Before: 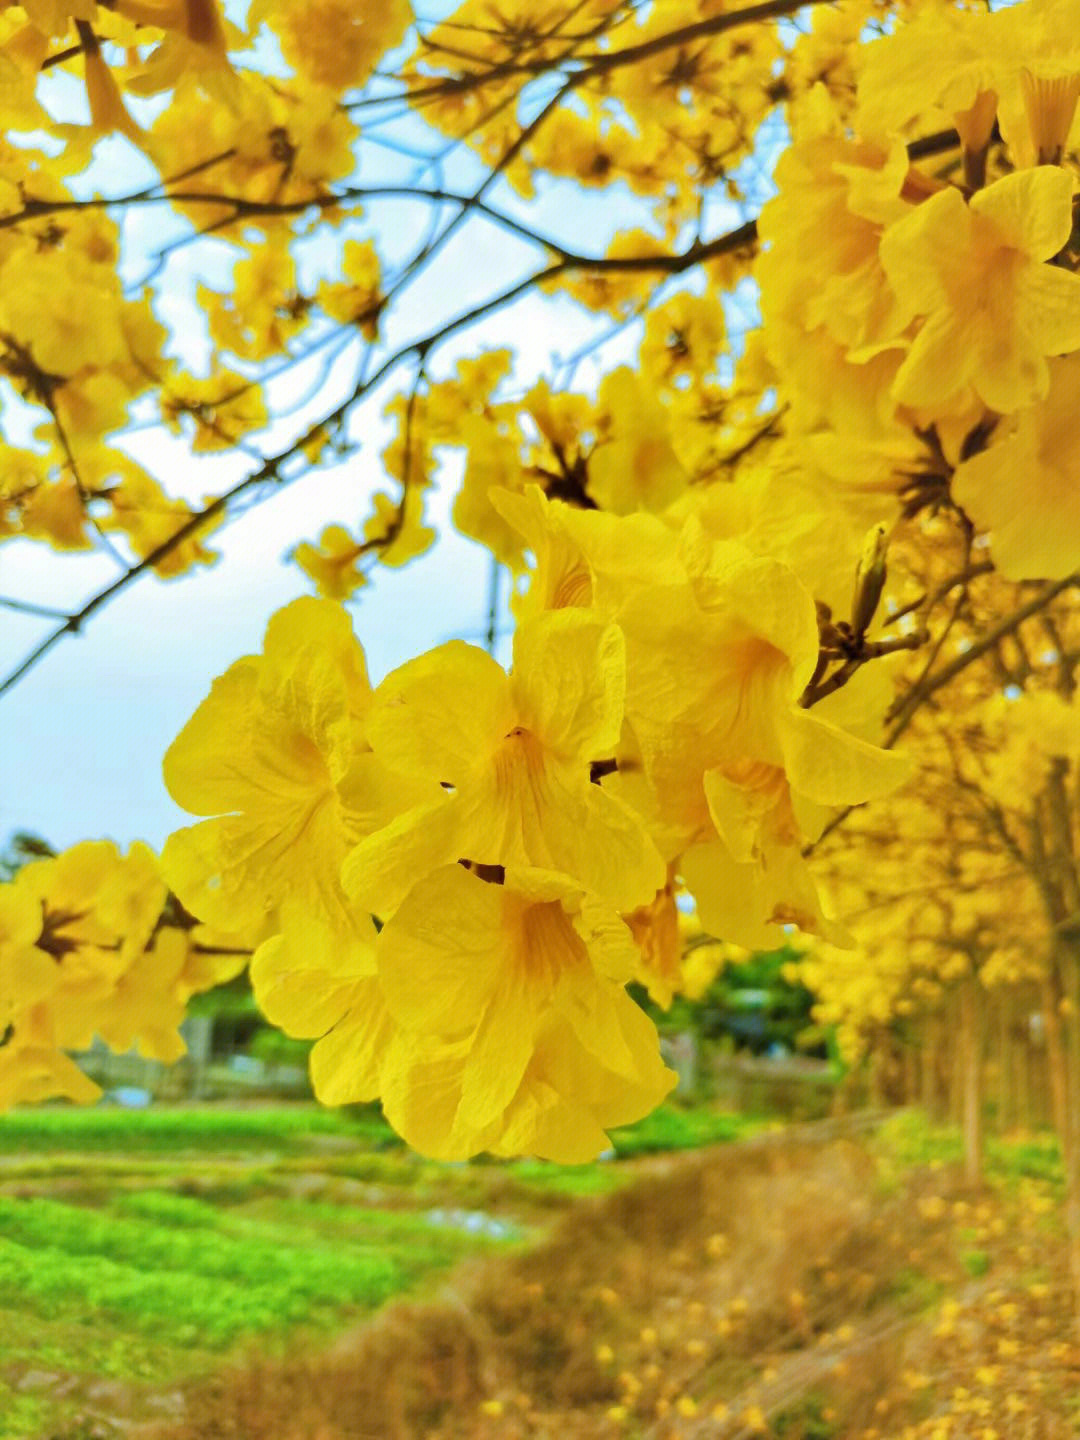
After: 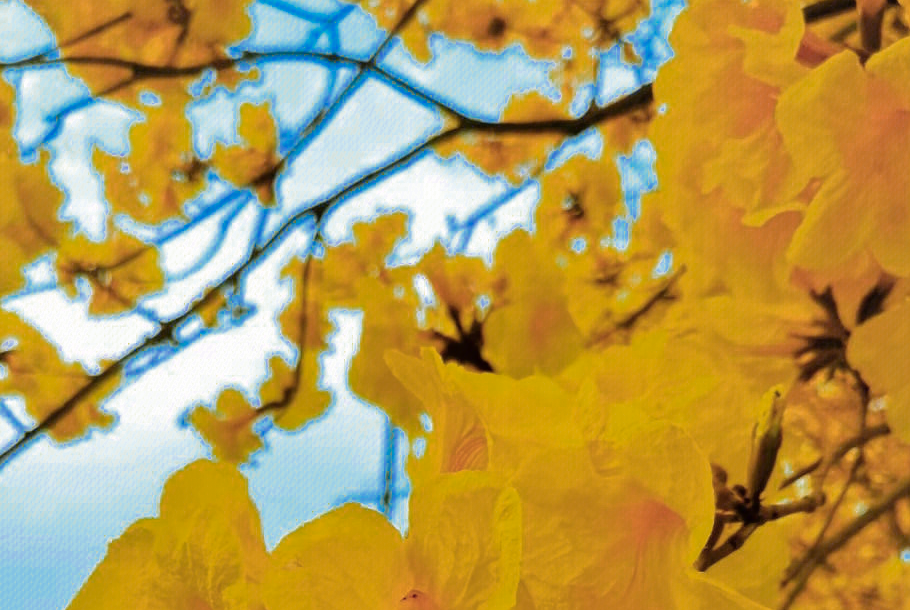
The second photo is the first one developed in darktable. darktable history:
crop and rotate: left 9.69%, top 9.548%, right 5.96%, bottom 48.057%
tone curve: curves: ch0 [(0, 0) (0.003, 0.005) (0.011, 0.008) (0.025, 0.014) (0.044, 0.021) (0.069, 0.027) (0.1, 0.041) (0.136, 0.083) (0.177, 0.138) (0.224, 0.197) (0.277, 0.259) (0.335, 0.331) (0.399, 0.399) (0.468, 0.476) (0.543, 0.547) (0.623, 0.635) (0.709, 0.753) (0.801, 0.847) (0.898, 0.94) (1, 1)]
contrast brightness saturation: contrast 0.057, brightness -0.006, saturation -0.248
color zones: curves: ch0 [(0, 0.553) (0.123, 0.58) (0.23, 0.419) (0.468, 0.155) (0.605, 0.132) (0.723, 0.063) (0.833, 0.172) (0.921, 0.468)]; ch1 [(0.025, 0.645) (0.229, 0.584) (0.326, 0.551) (0.537, 0.446) (0.599, 0.911) (0.708, 1) (0.805, 0.944)]; ch2 [(0.086, 0.468) (0.254, 0.464) (0.638, 0.564) (0.702, 0.592) (0.768, 0.564)]
